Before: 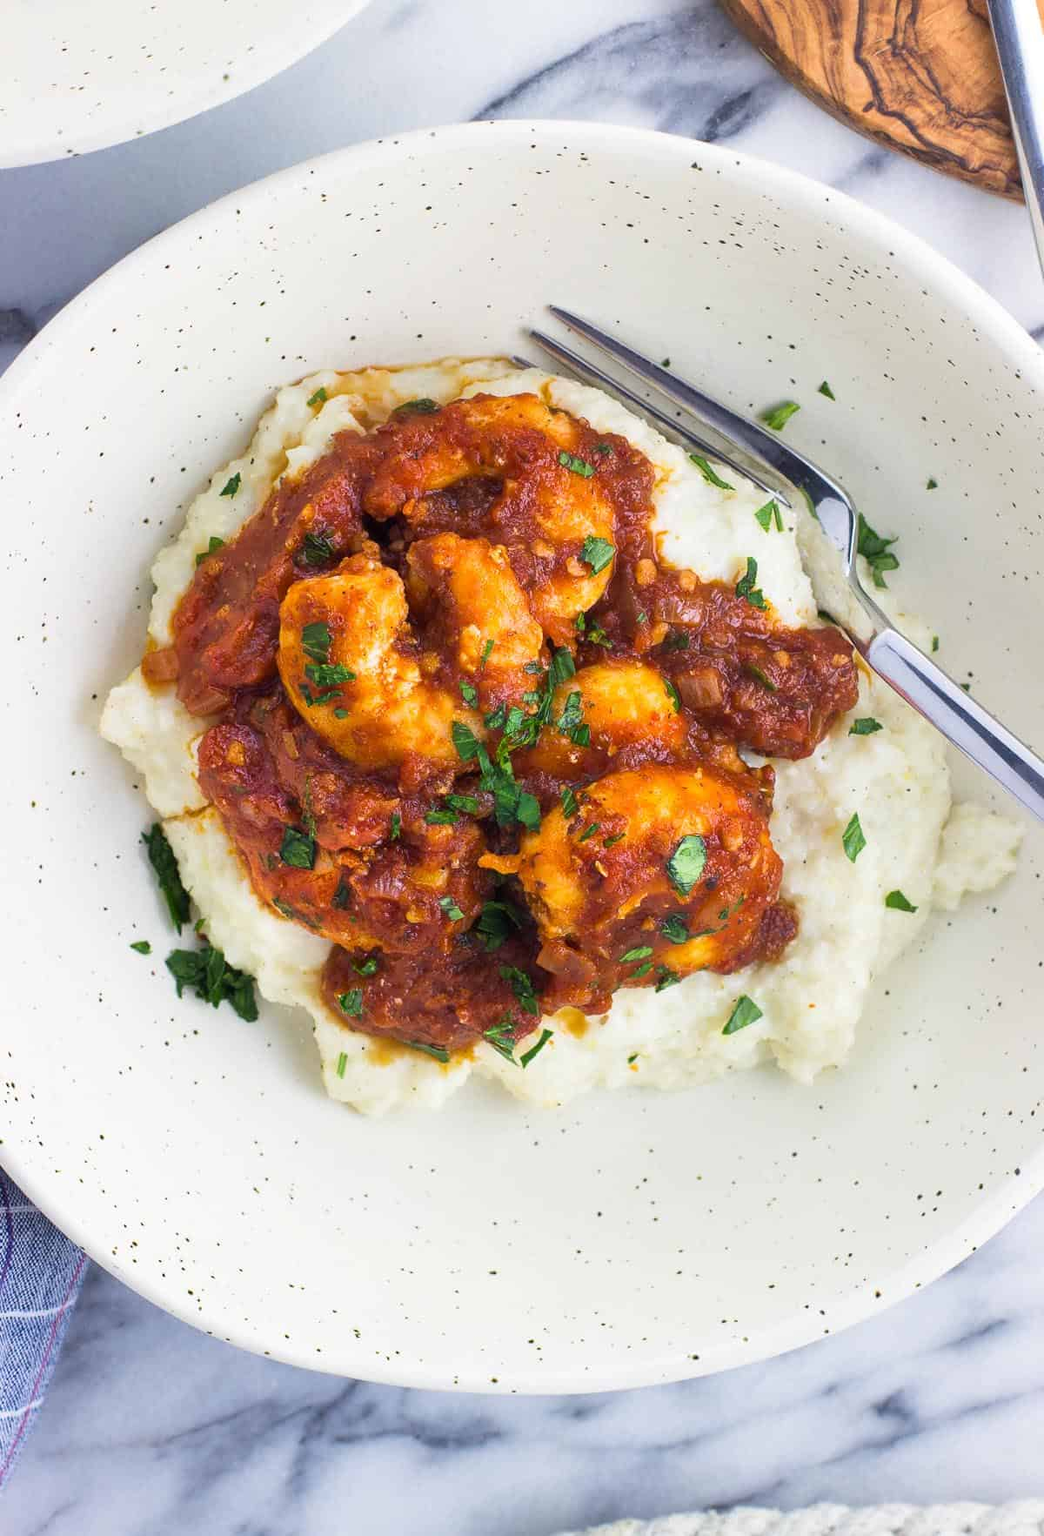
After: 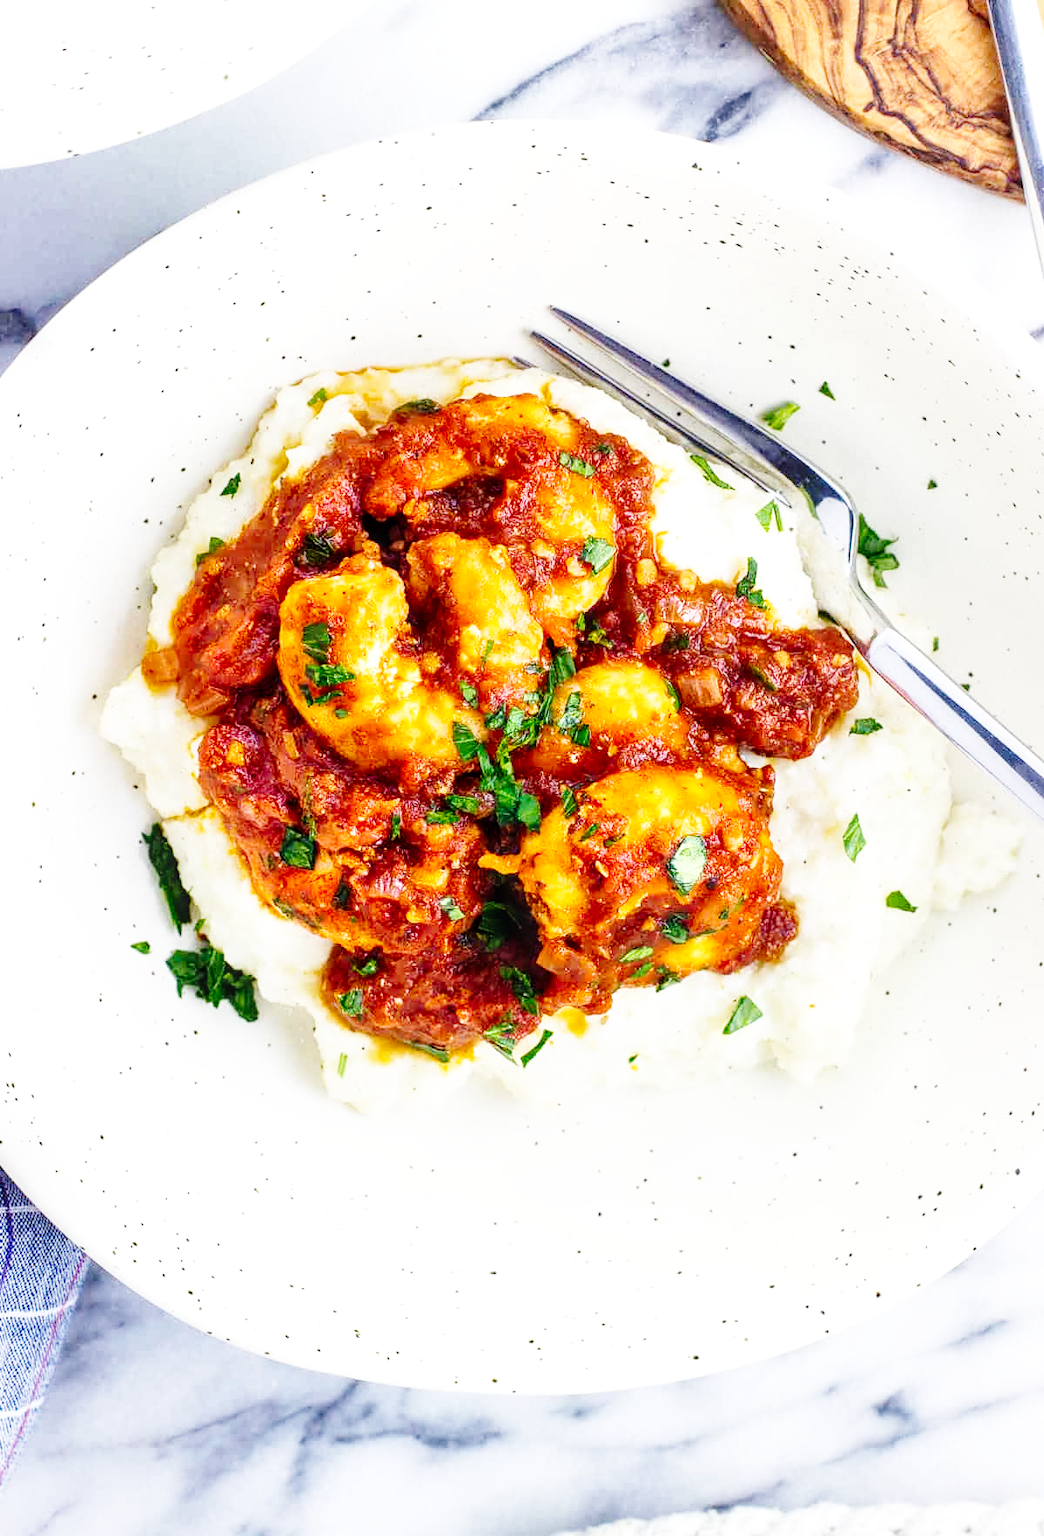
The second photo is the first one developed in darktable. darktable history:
local contrast: on, module defaults
base curve: curves: ch0 [(0, 0) (0, 0) (0.002, 0.001) (0.008, 0.003) (0.019, 0.011) (0.037, 0.037) (0.064, 0.11) (0.102, 0.232) (0.152, 0.379) (0.216, 0.524) (0.296, 0.665) (0.394, 0.789) (0.512, 0.881) (0.651, 0.945) (0.813, 0.986) (1, 1)], preserve colors none
contrast brightness saturation: contrast 0.027, brightness -0.04
